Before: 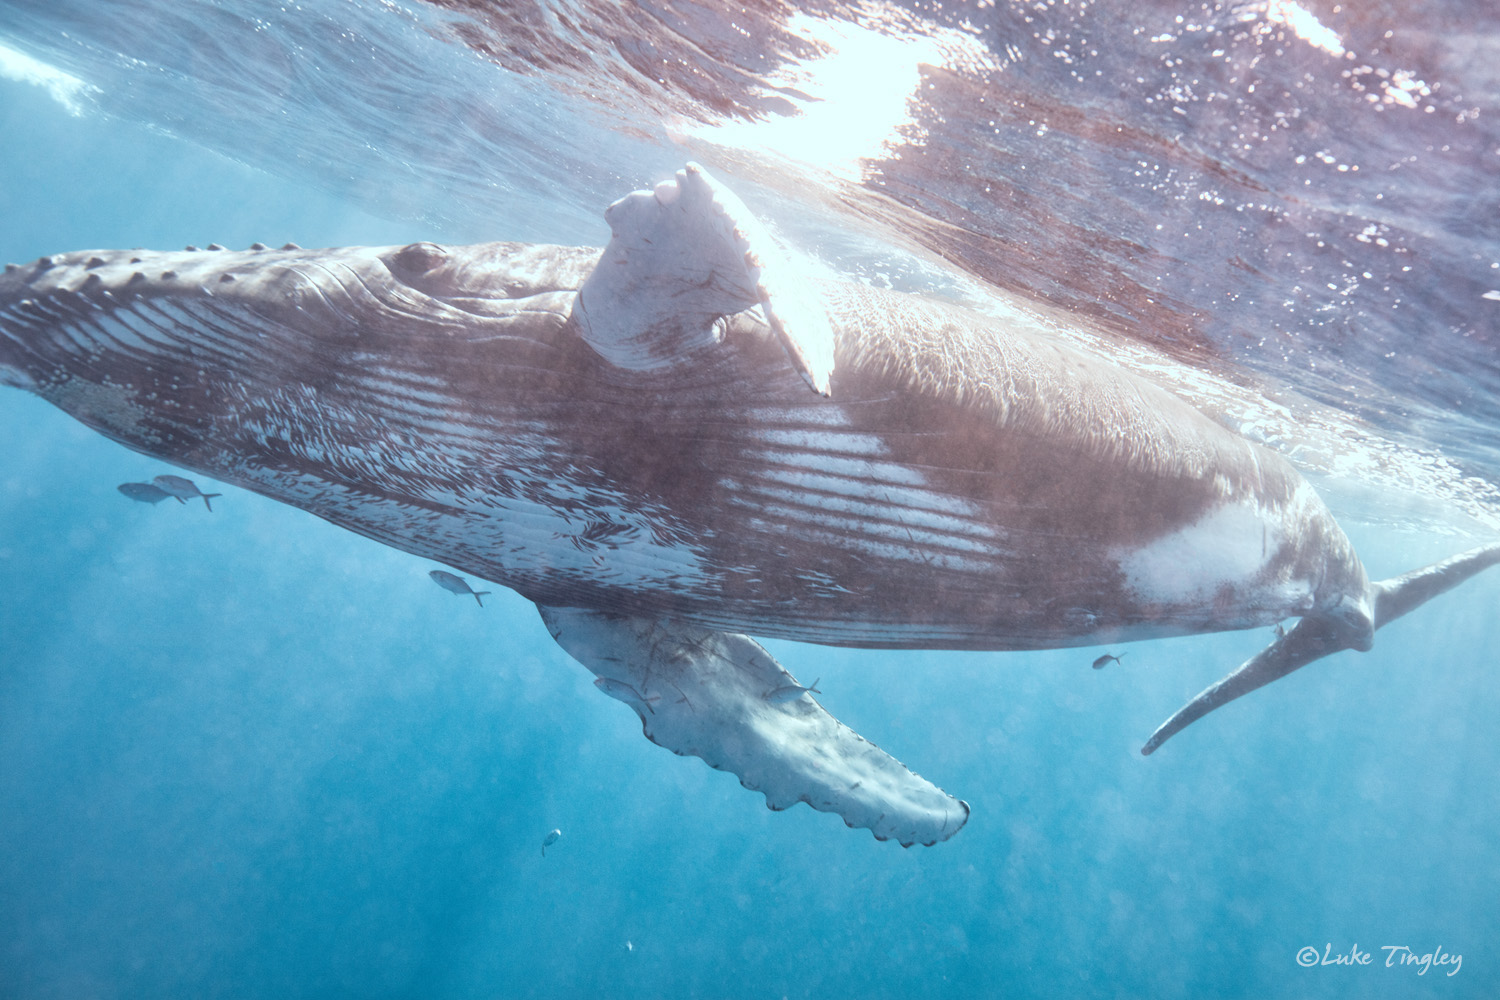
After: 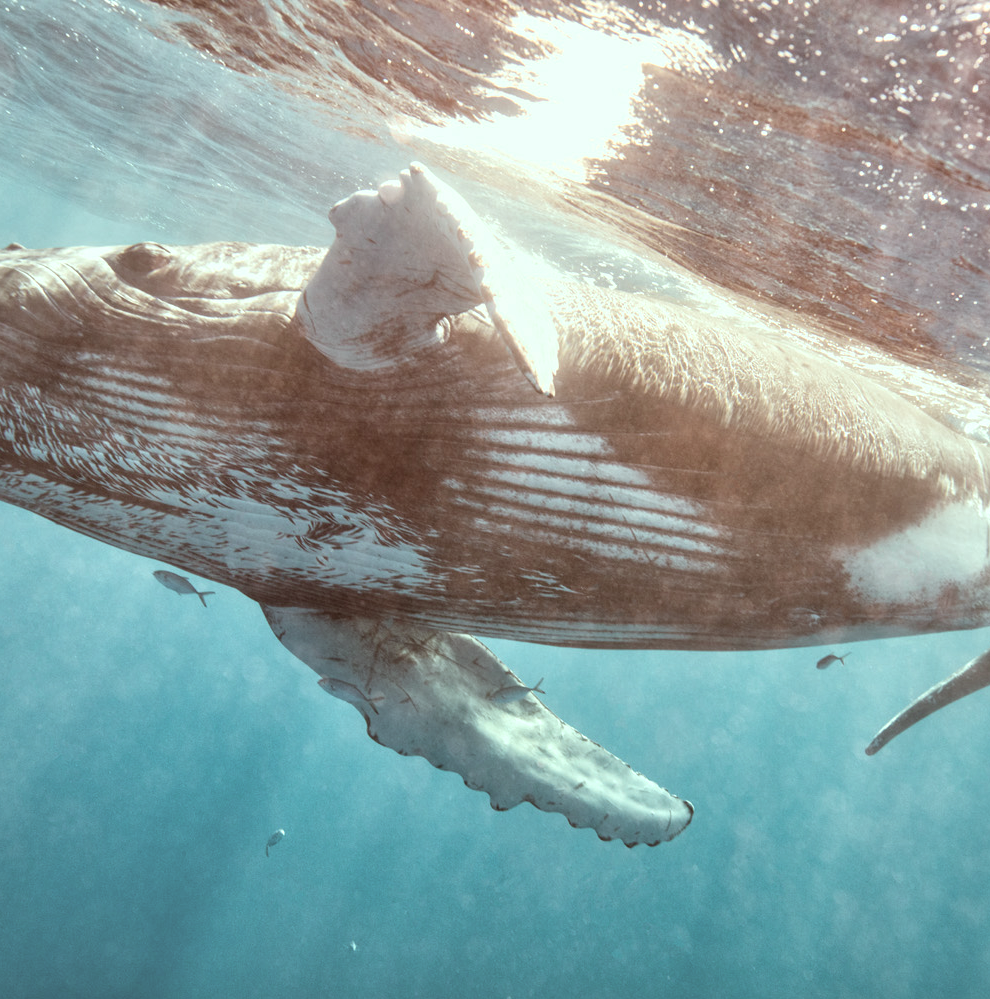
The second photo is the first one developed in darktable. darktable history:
crop and rotate: left 18.442%, right 15.508%
color correction: highlights a* -5.3, highlights b* 9.8, shadows a* 9.8, shadows b* 24.26
local contrast: detail 130%
